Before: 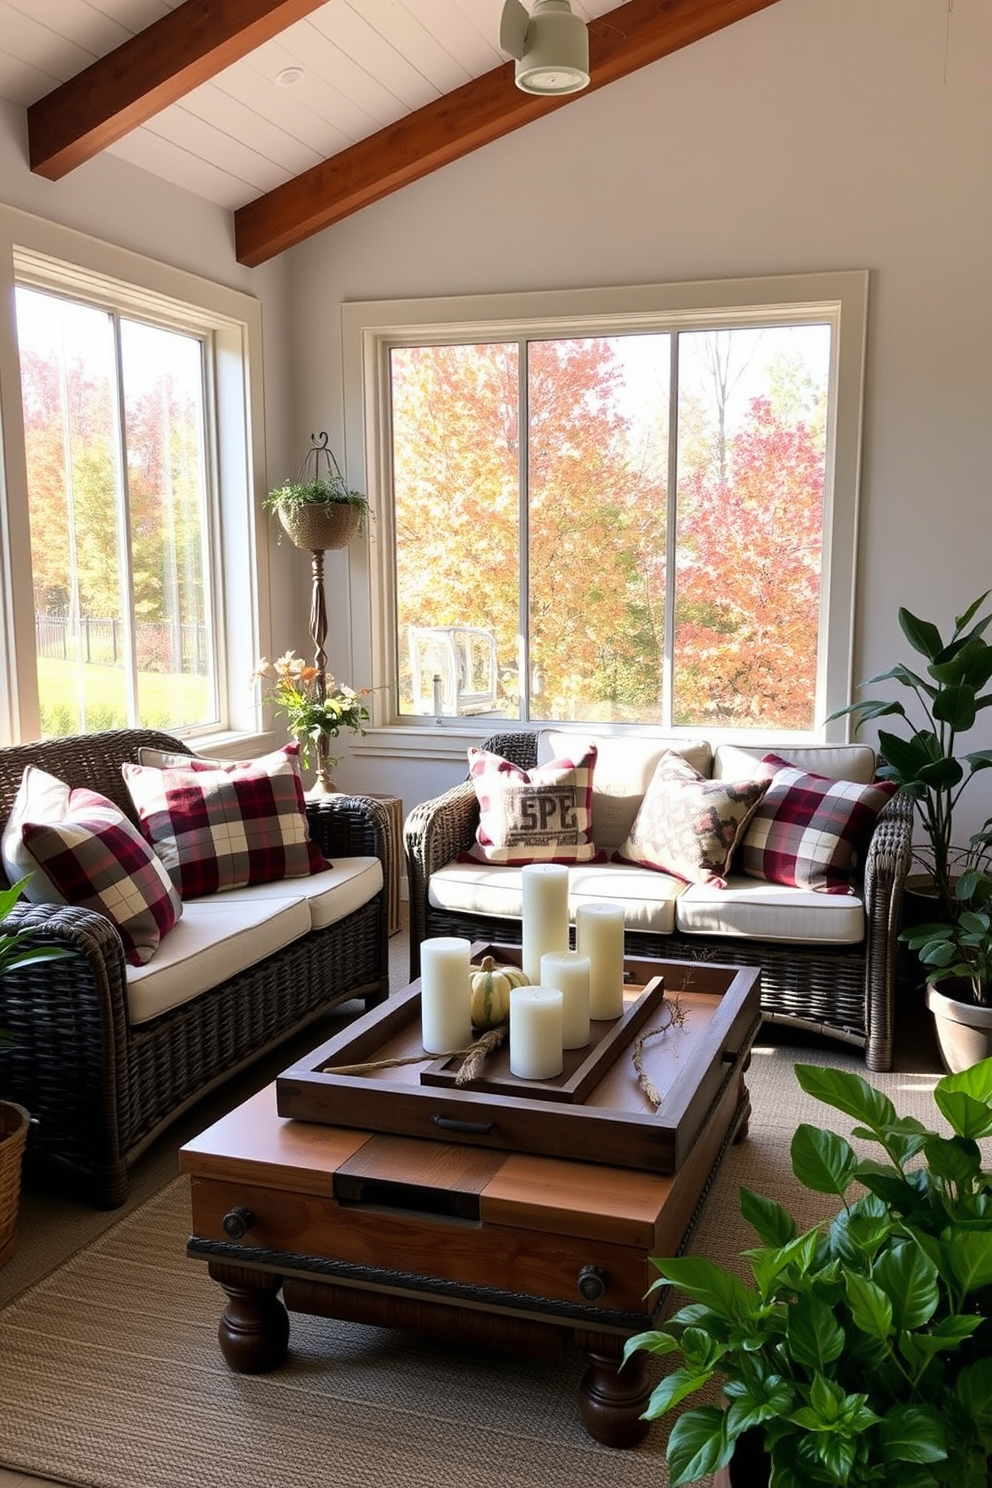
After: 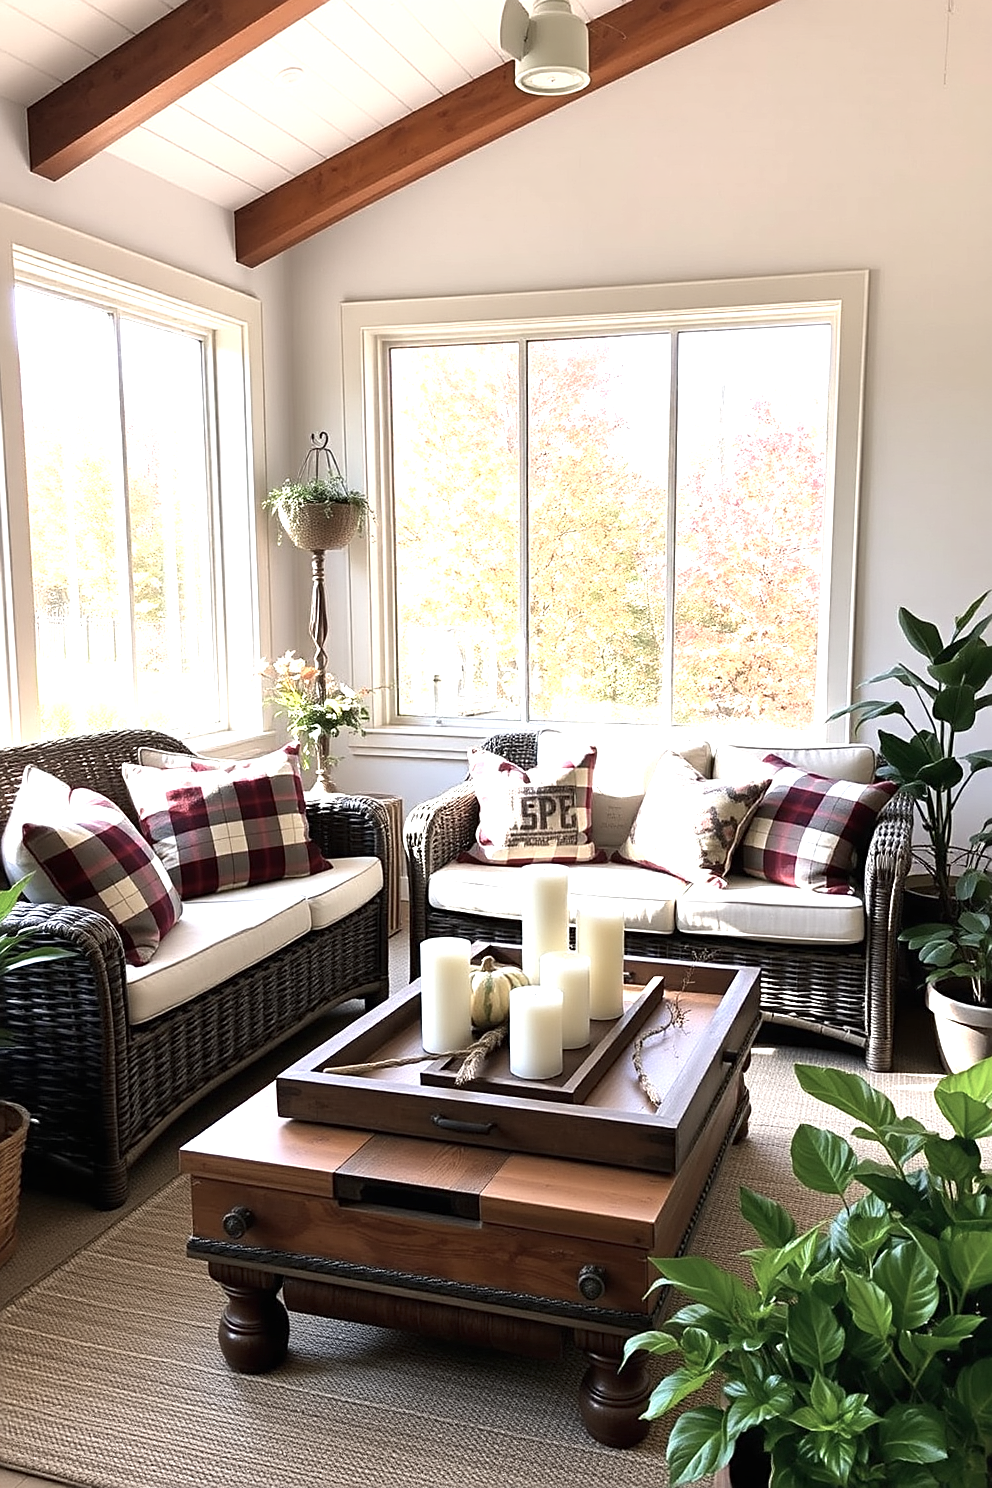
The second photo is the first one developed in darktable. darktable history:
contrast brightness saturation: contrast 0.097, saturation -0.3
sharpen: on, module defaults
shadows and highlights: radius 126.39, shadows 21.16, highlights -22.53, low approximation 0.01
exposure: black level correction 0, exposure 1.001 EV, compensate highlight preservation false
